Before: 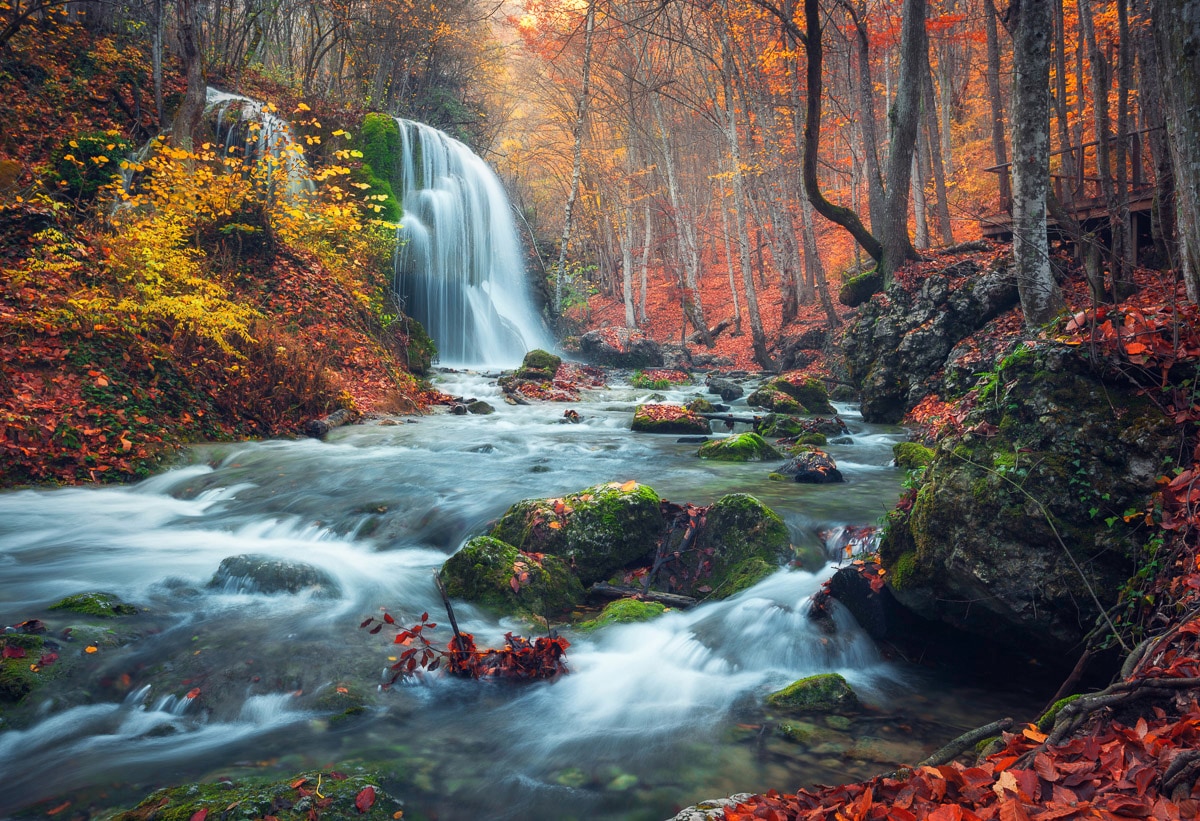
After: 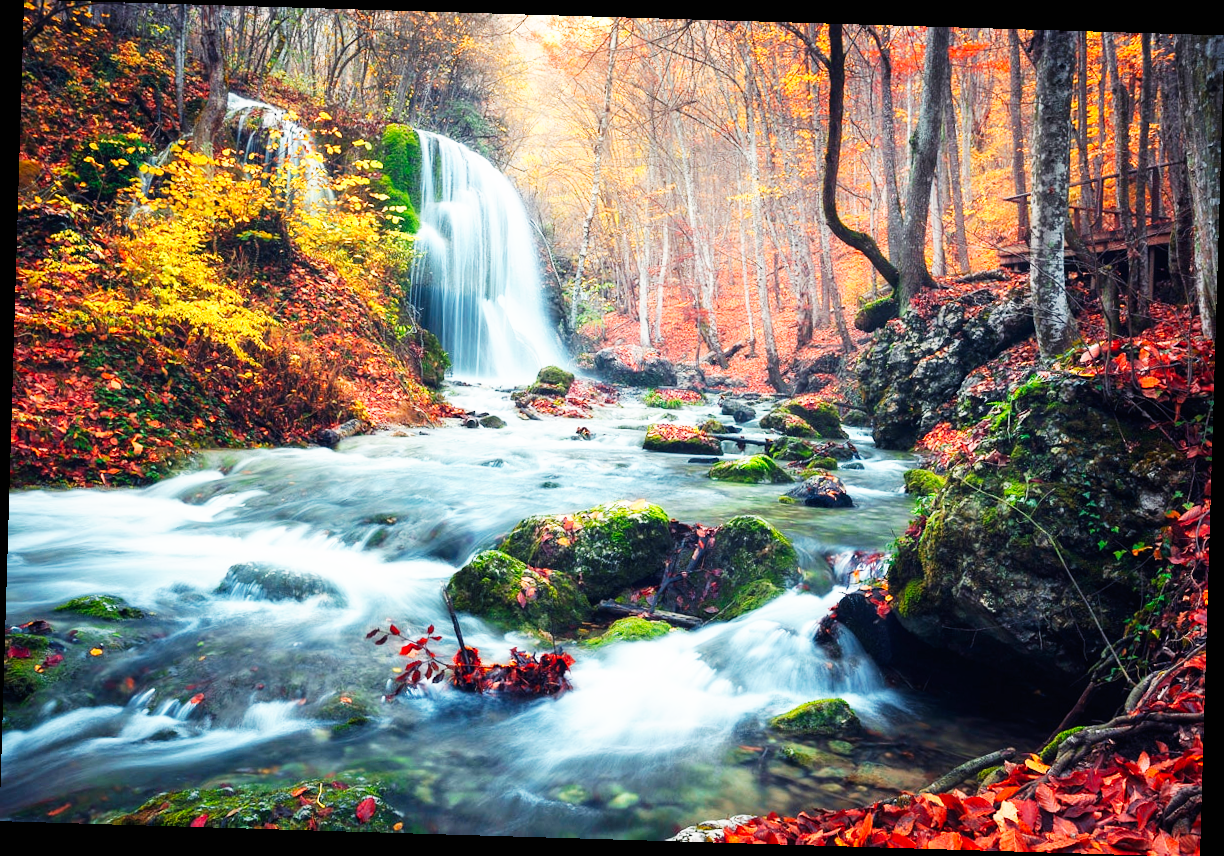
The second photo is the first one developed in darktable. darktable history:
base curve: curves: ch0 [(0, 0) (0.007, 0.004) (0.027, 0.03) (0.046, 0.07) (0.207, 0.54) (0.442, 0.872) (0.673, 0.972) (1, 1)], preserve colors none
crop and rotate: angle -1.72°
